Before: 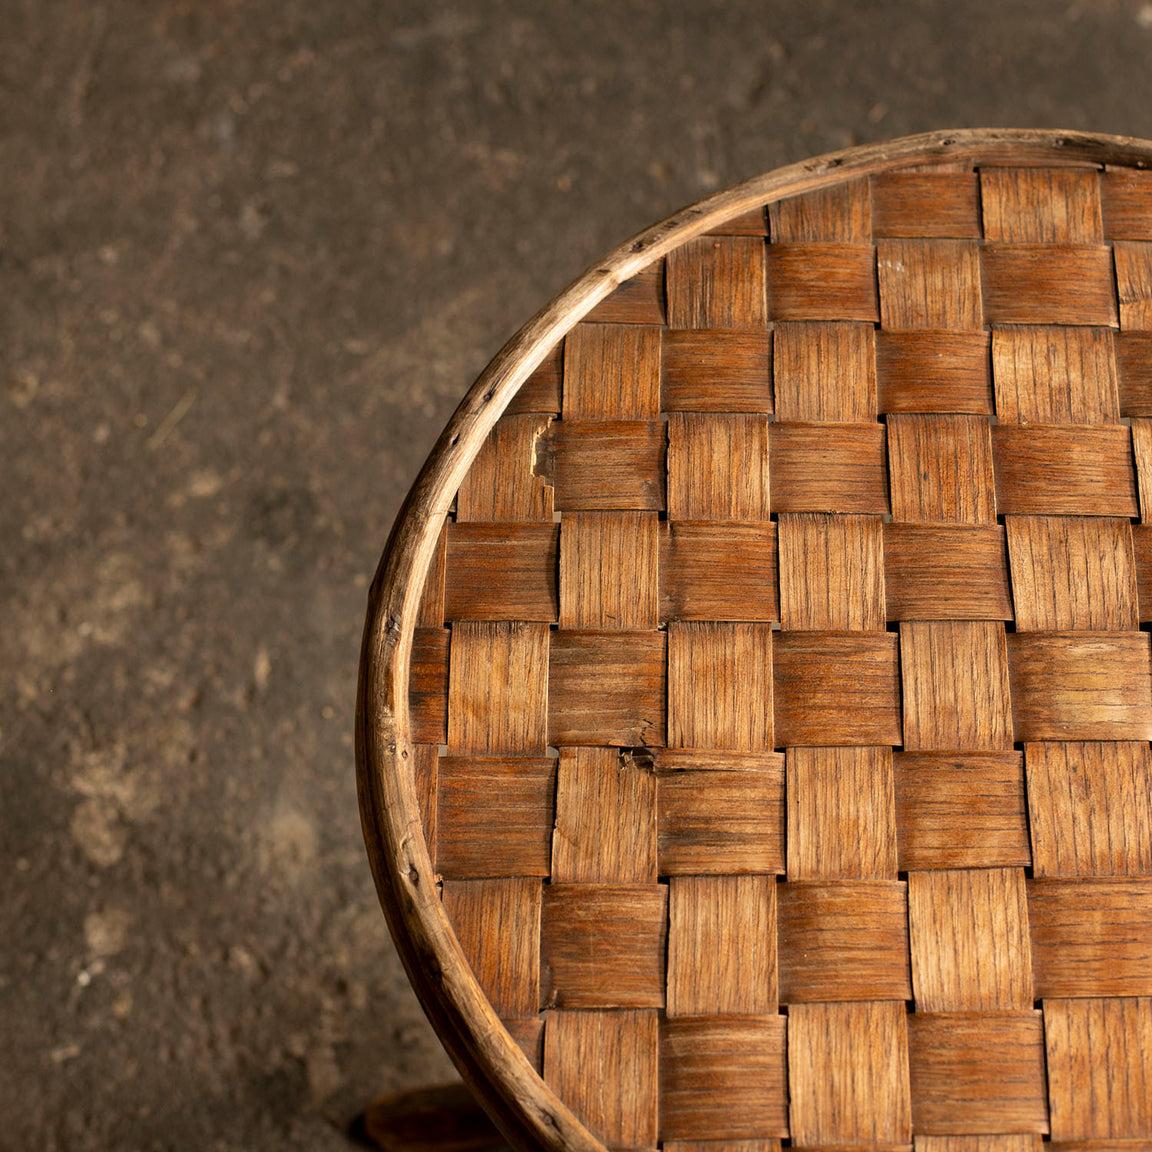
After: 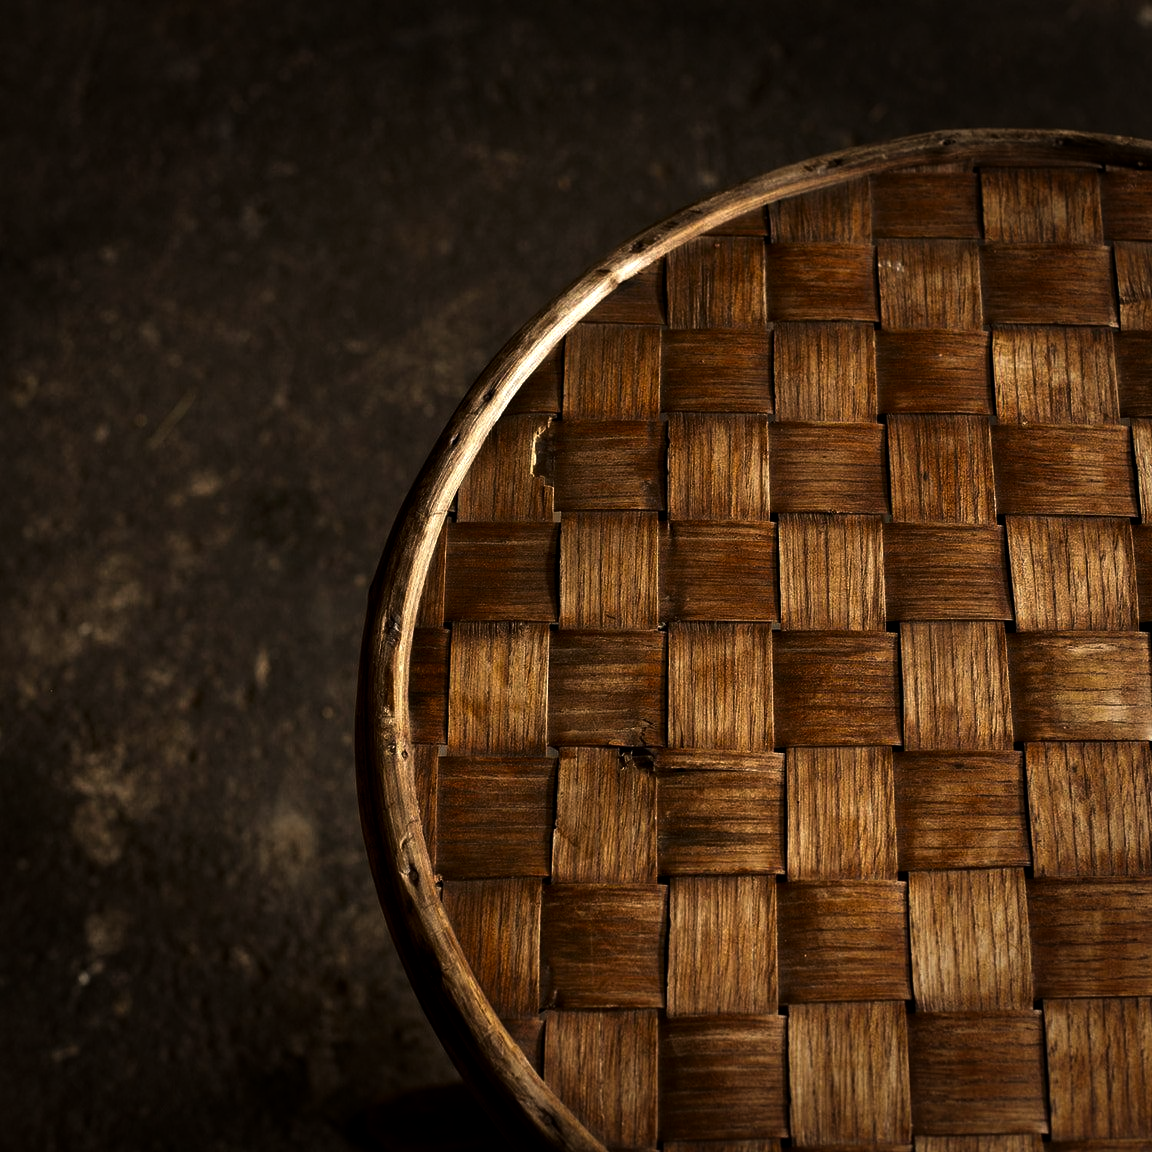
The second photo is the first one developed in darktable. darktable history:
contrast brightness saturation: brightness -0.215, saturation 0.084
exposure: exposure 0.19 EV, compensate highlight preservation false
vignetting: fall-off start 90.39%, fall-off radius 39.02%, saturation -0.031, width/height ratio 1.222, shape 1.3
levels: mode automatic, gray 59.4%, white 99.9%, levels [0, 0.281, 0.562]
